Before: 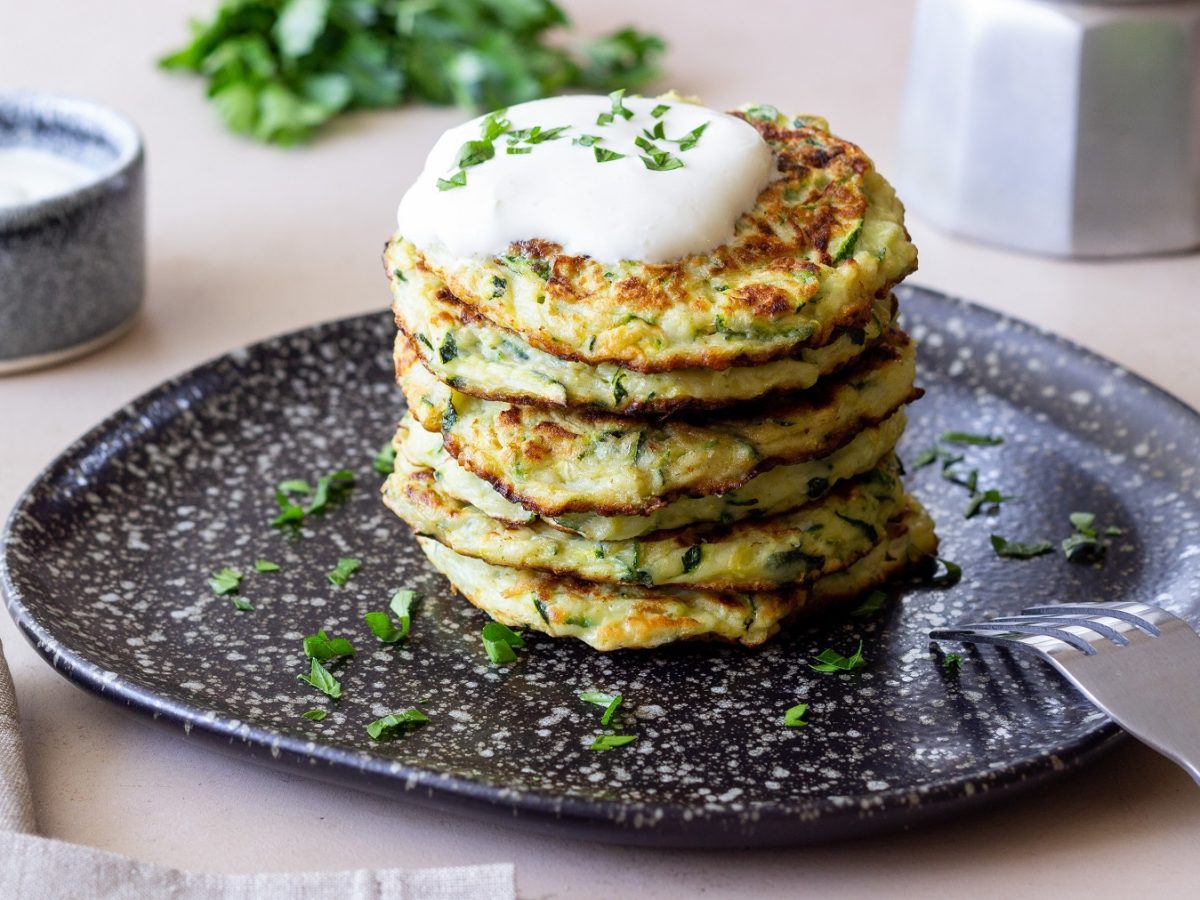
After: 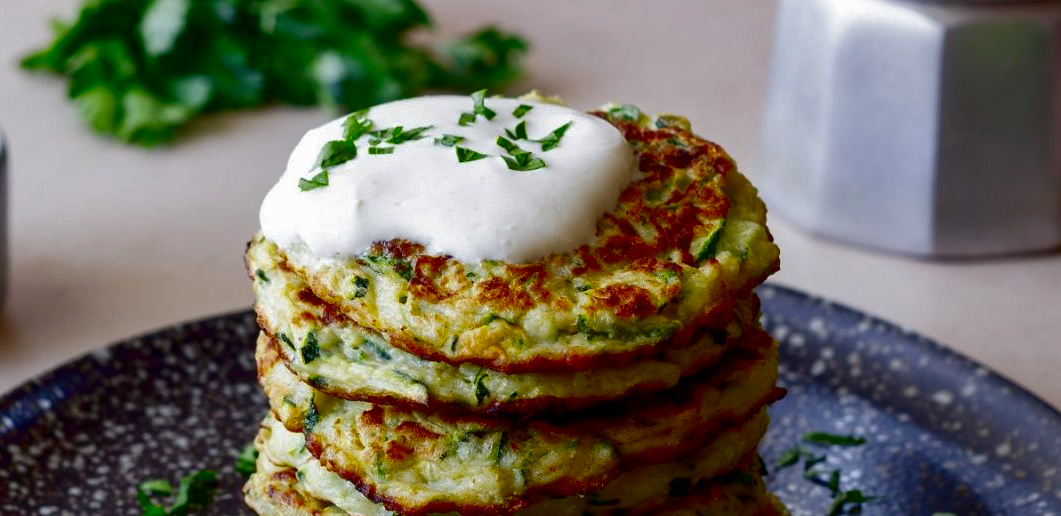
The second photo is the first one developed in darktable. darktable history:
contrast brightness saturation: contrast 0.087, brightness -0.606, saturation 0.166
shadows and highlights: on, module defaults
exposure: compensate highlight preservation false
crop and rotate: left 11.563%, bottom 42.644%
